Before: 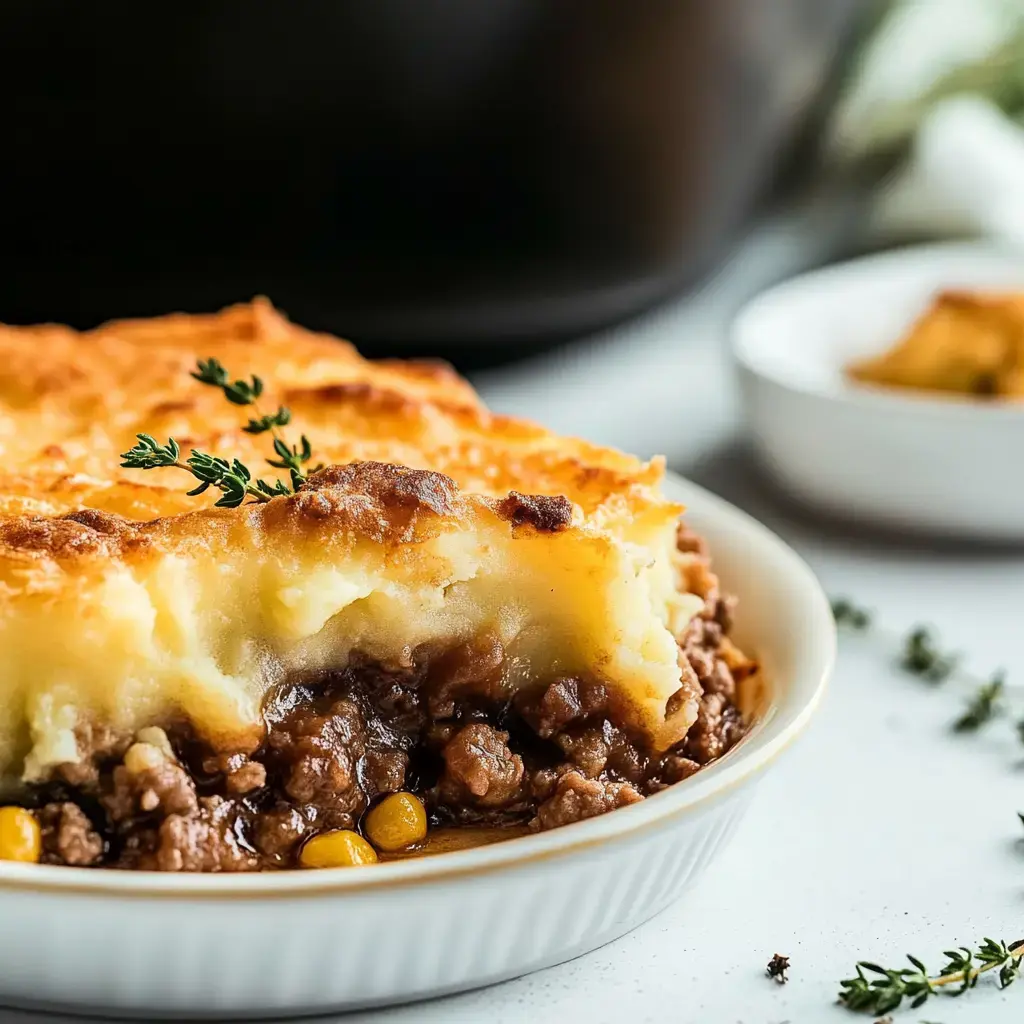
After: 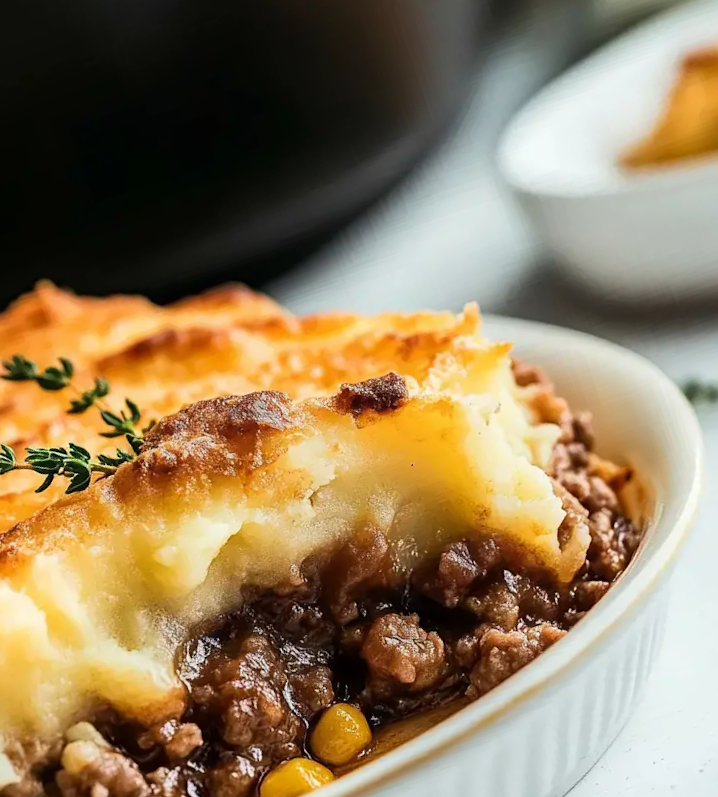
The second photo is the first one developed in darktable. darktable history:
crop and rotate: angle 18.84°, left 6.837%, right 4.08%, bottom 1.137%
